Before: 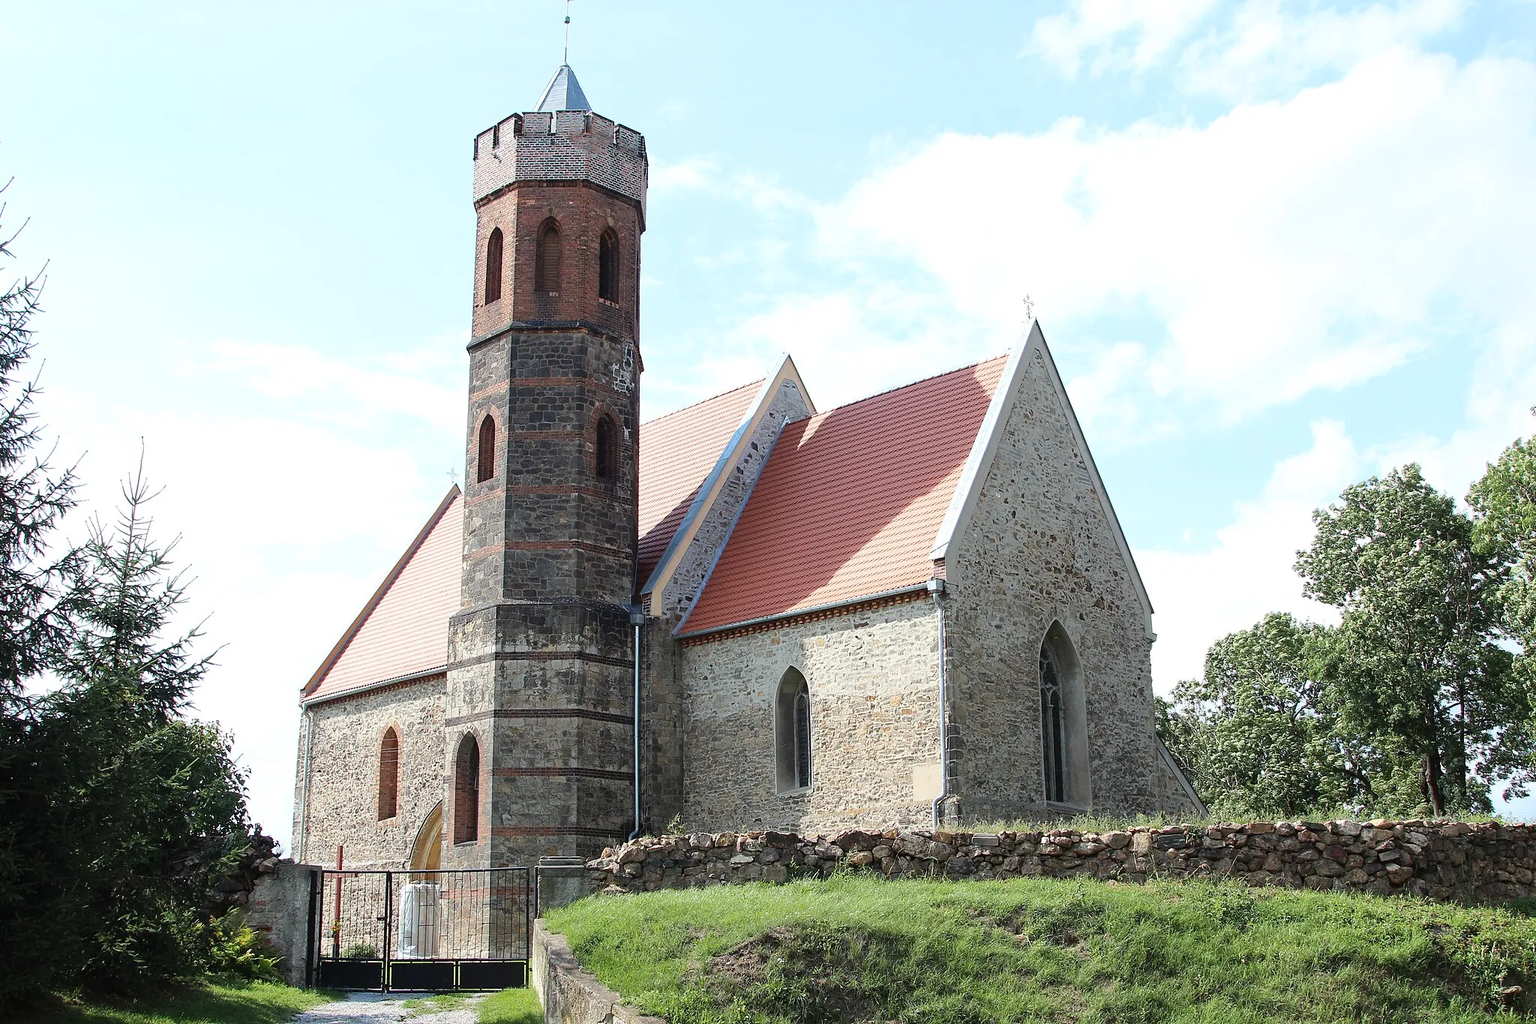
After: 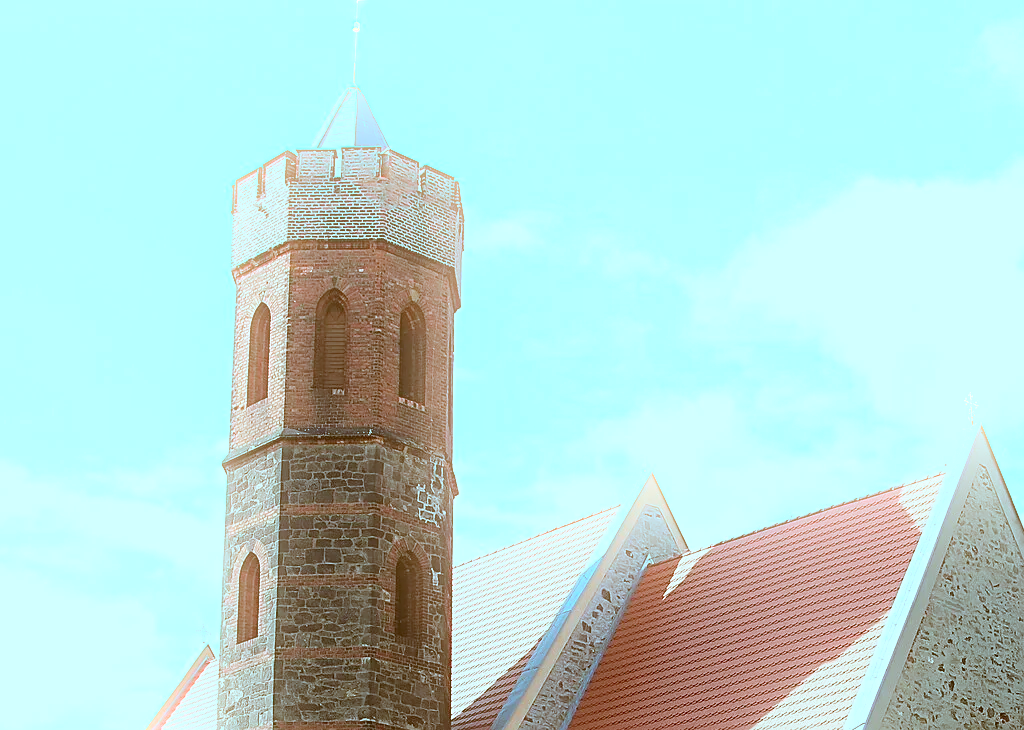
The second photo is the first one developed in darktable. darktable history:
color correction: highlights a* -14.62, highlights b* -16.22, shadows a* 10.12, shadows b* 29.4
white balance: emerald 1
sharpen: on, module defaults
crop: left 19.556%, right 30.401%, bottom 46.458%
bloom: size 16%, threshold 98%, strength 20%
